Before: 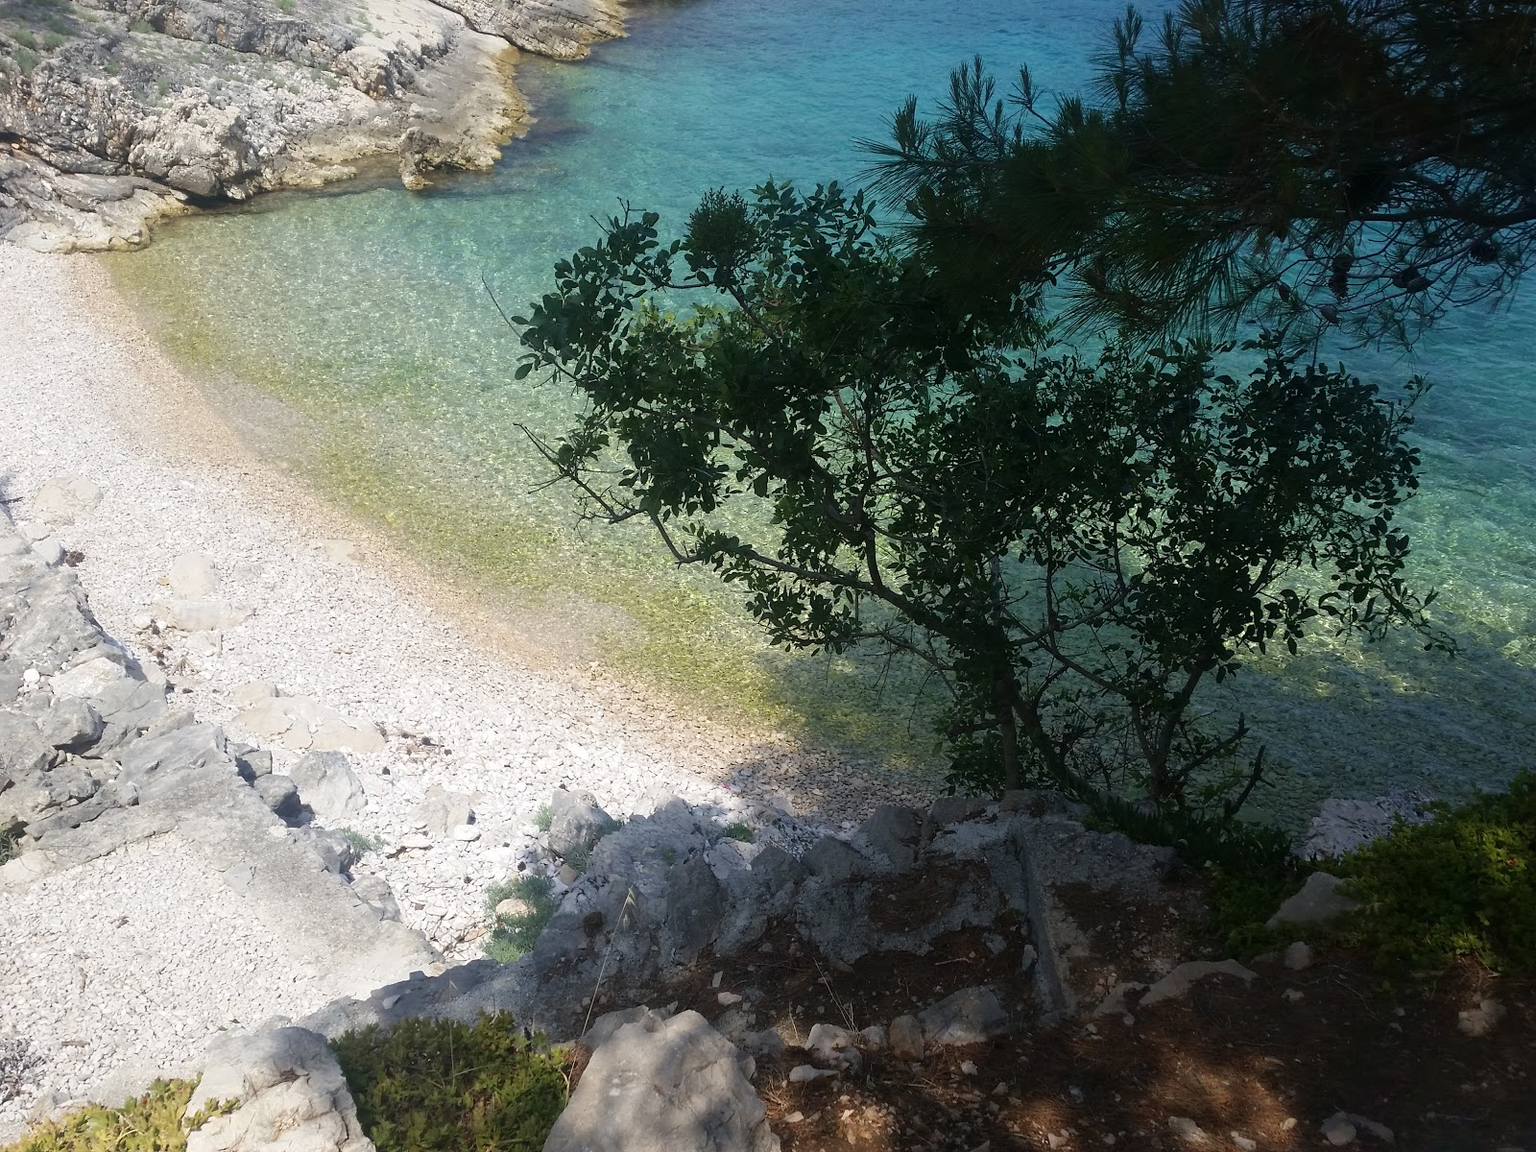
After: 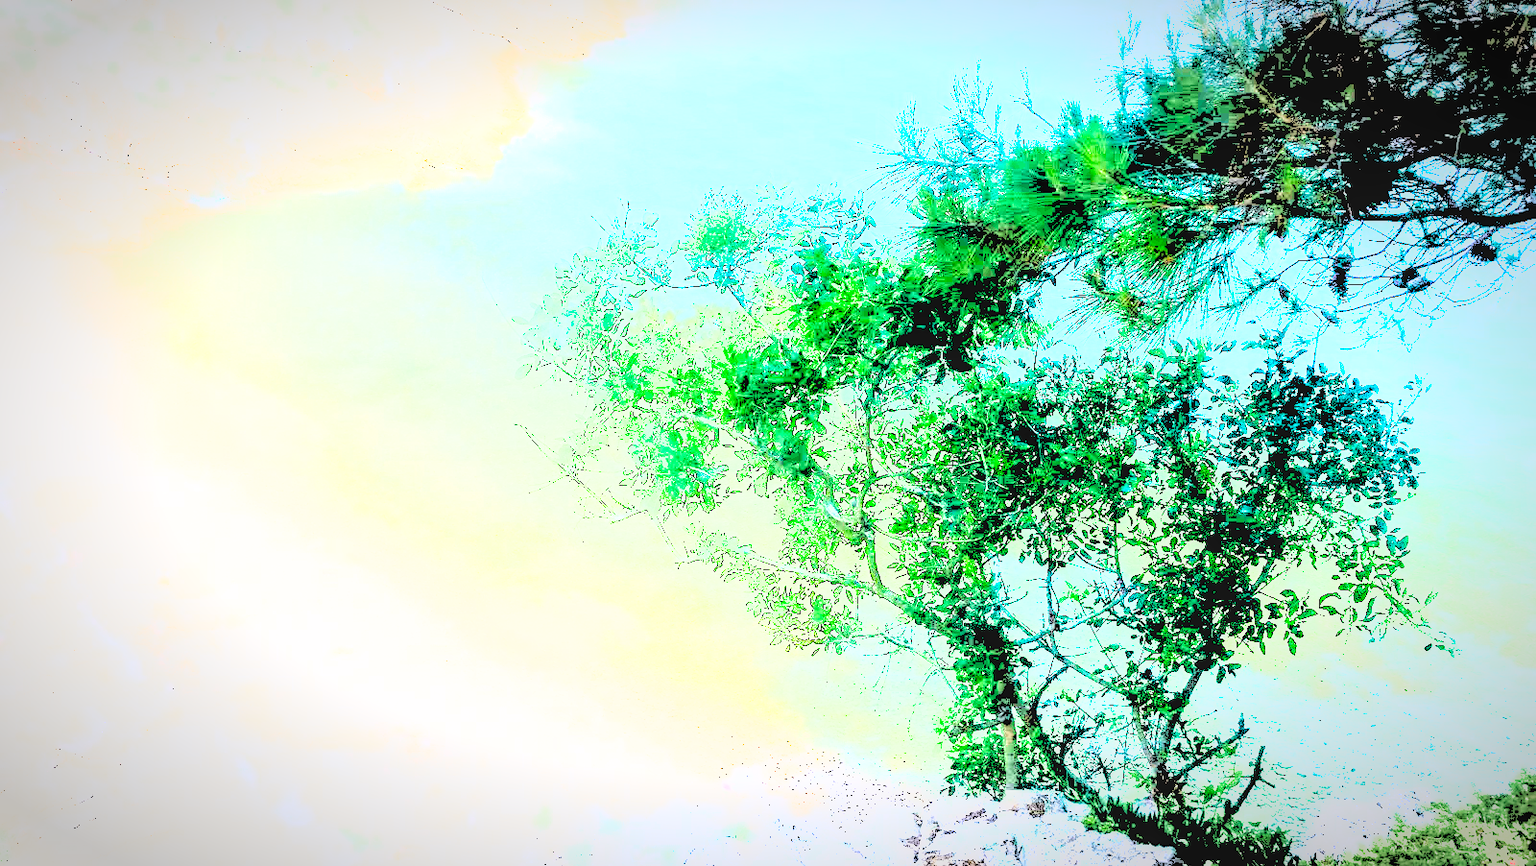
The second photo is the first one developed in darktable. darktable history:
exposure: exposure 2.953 EV, compensate highlight preservation false
levels: levels [0.246, 0.256, 0.506]
tone curve: curves: ch0 [(0, 0.011) (0.053, 0.026) (0.174, 0.115) (0.398, 0.444) (0.673, 0.775) (0.829, 0.906) (0.991, 0.981)]; ch1 [(0, 0) (0.276, 0.206) (0.409, 0.383) (0.473, 0.458) (0.492, 0.501) (0.512, 0.513) (0.54, 0.543) (0.585, 0.617) (0.659, 0.686) (0.78, 0.8) (1, 1)]; ch2 [(0, 0) (0.438, 0.449) (0.473, 0.469) (0.503, 0.5) (0.523, 0.534) (0.562, 0.594) (0.612, 0.635) (0.695, 0.713) (1, 1)], color space Lab, independent channels, preserve colors none
shadows and highlights: on, module defaults
crop: bottom 24.742%
vignetting: brightness -0.477, automatic ratio true
local contrast: on, module defaults
